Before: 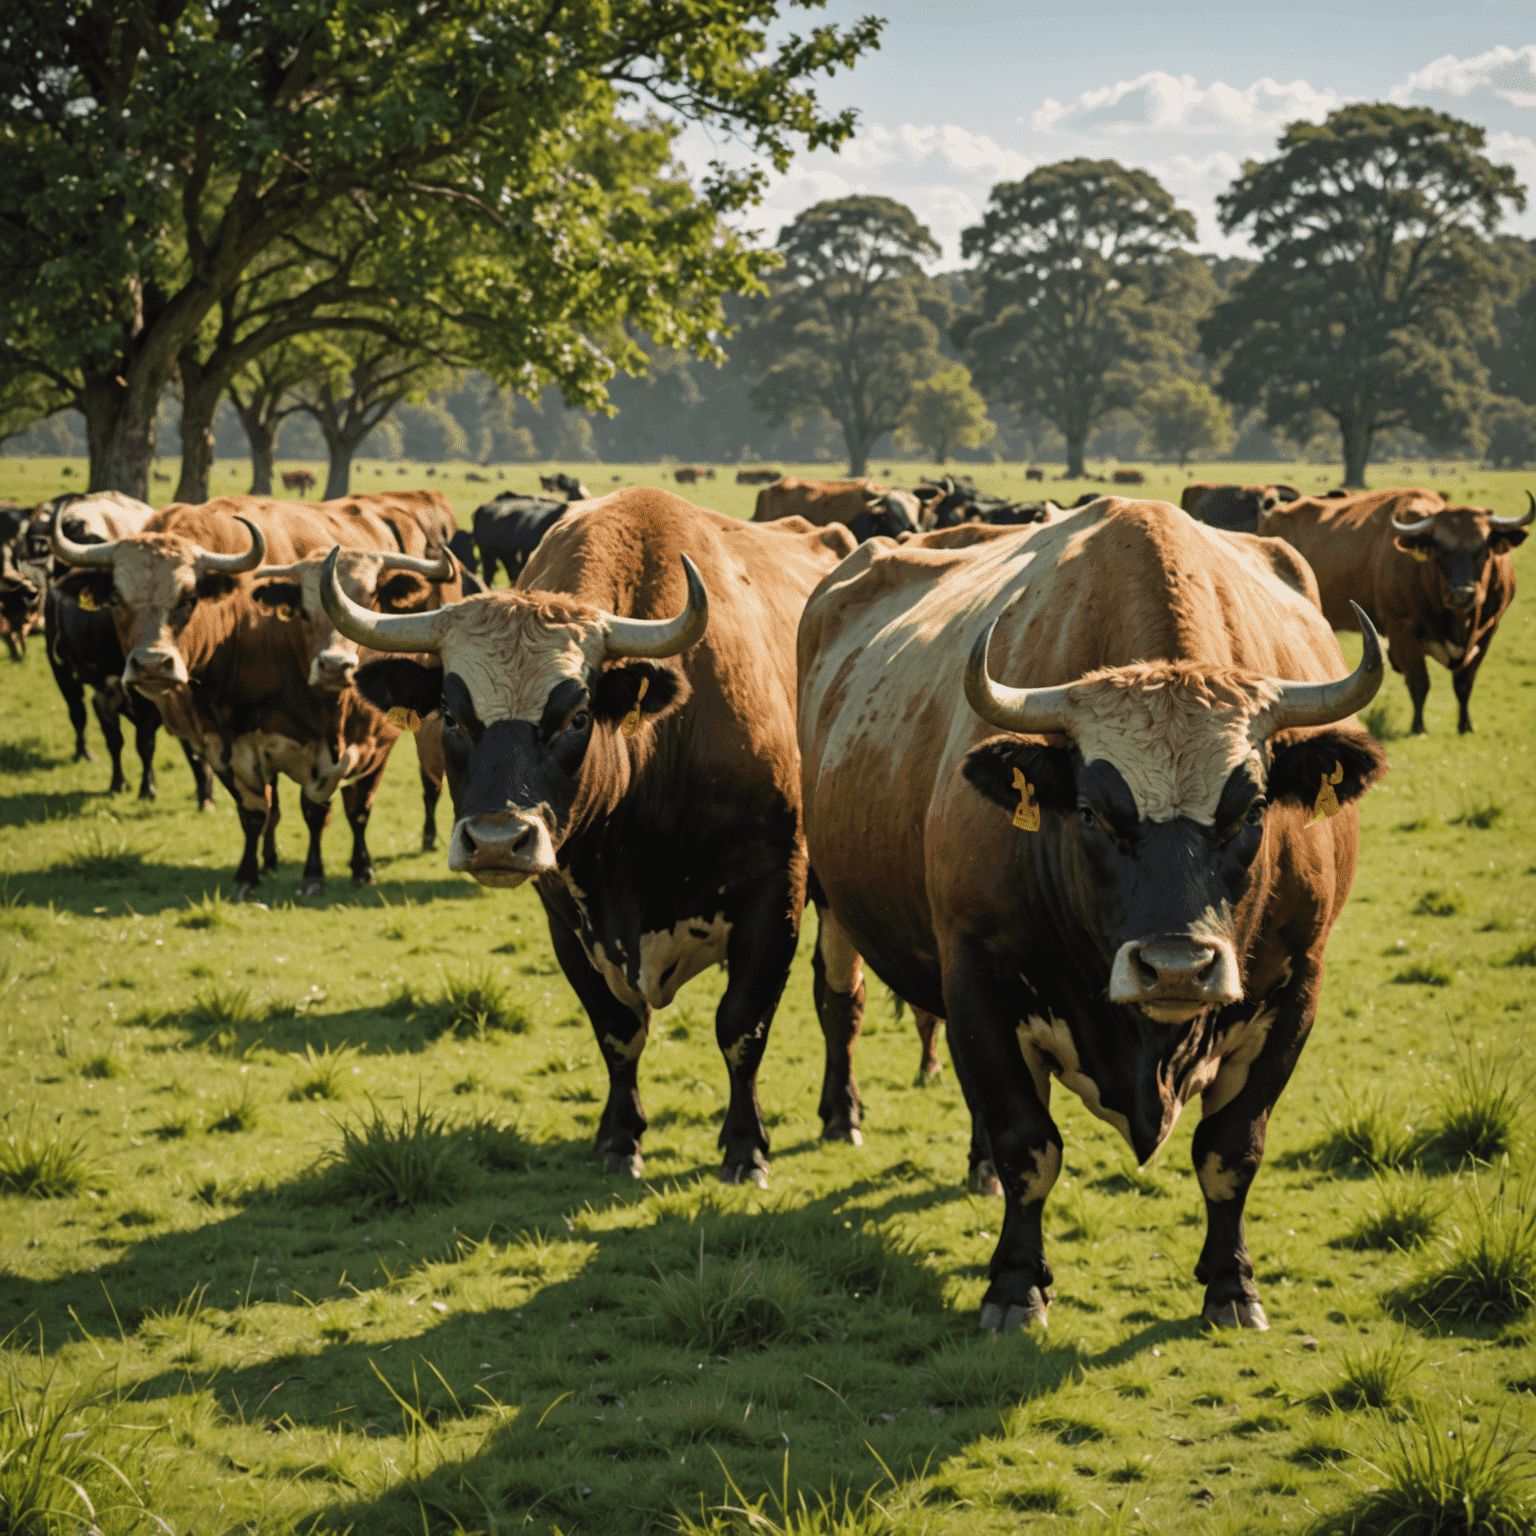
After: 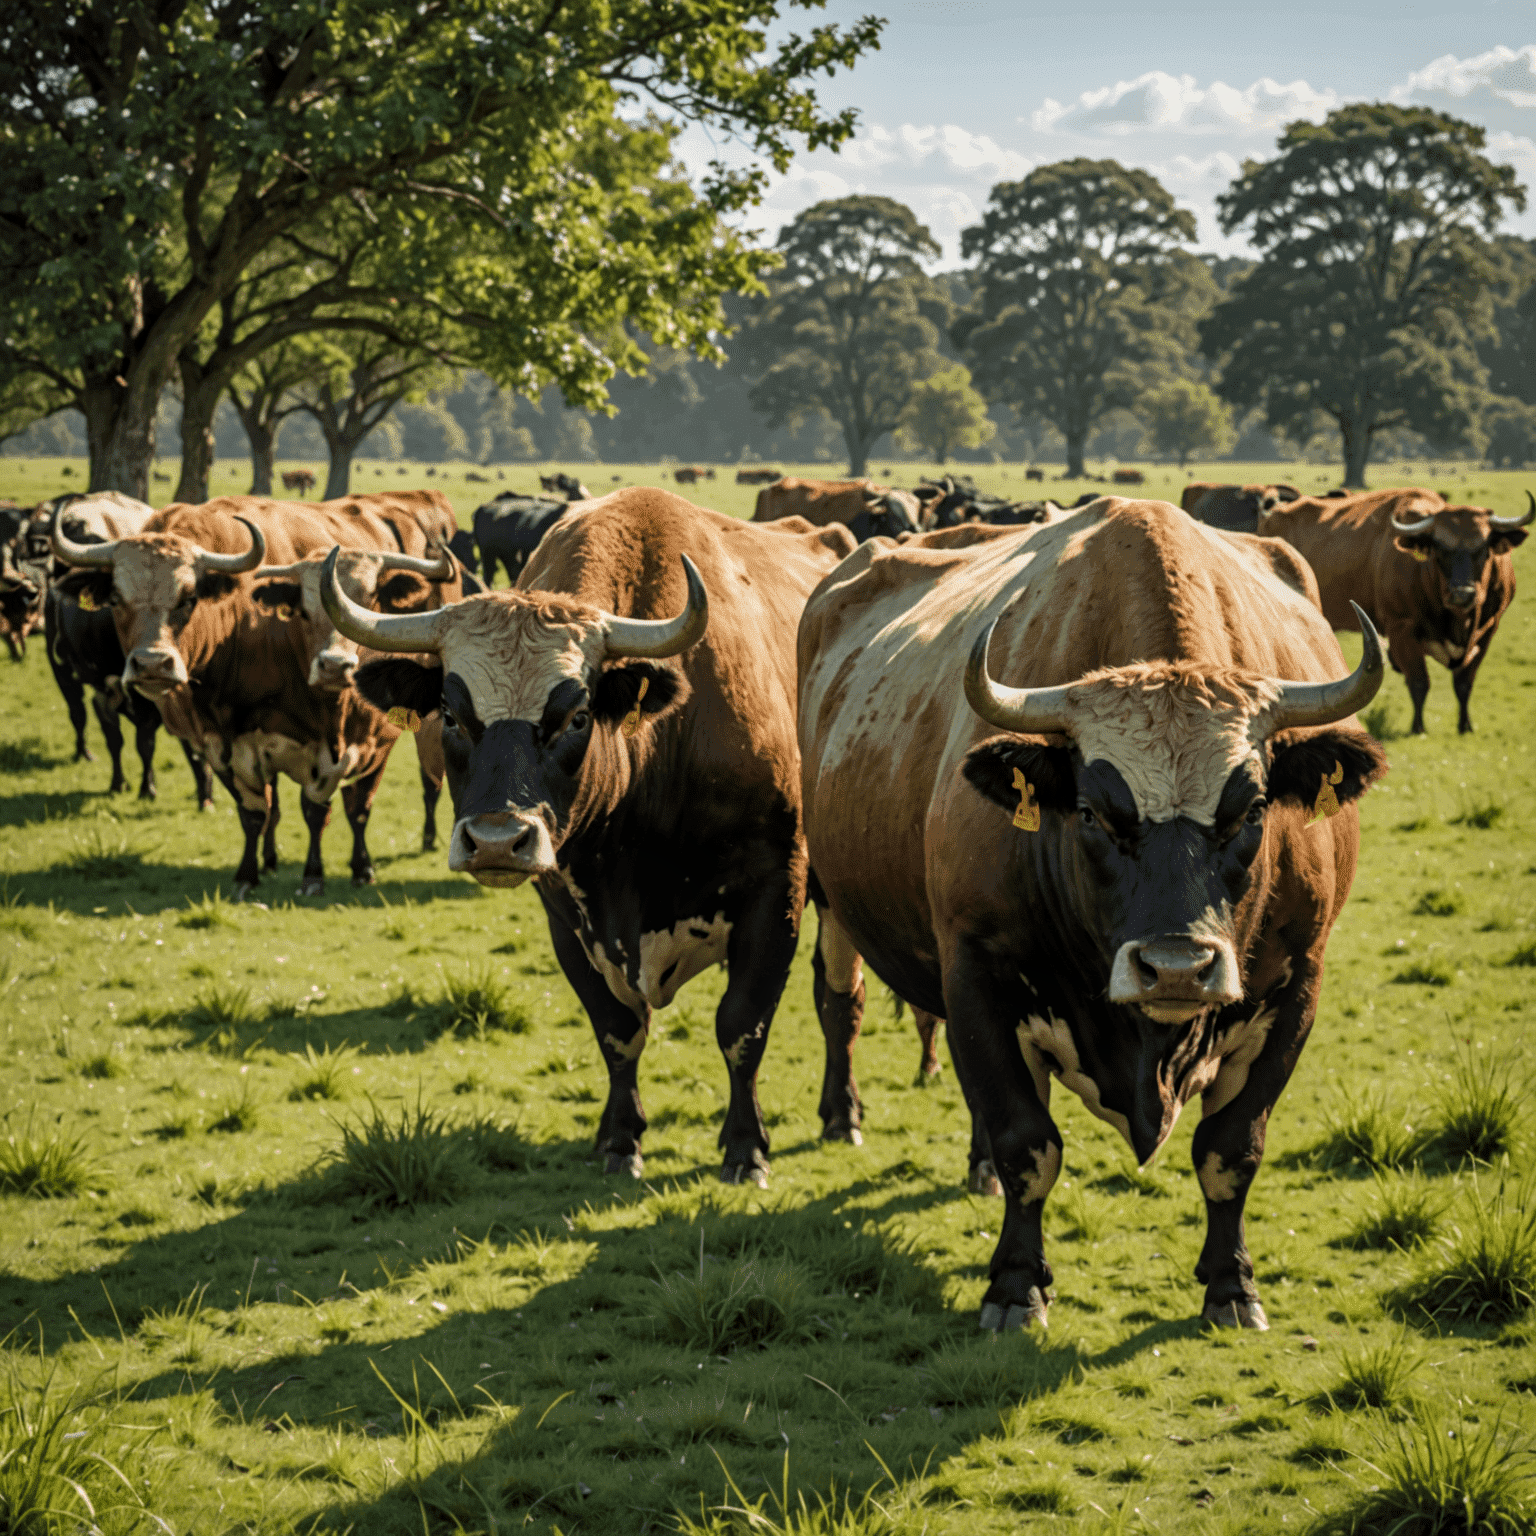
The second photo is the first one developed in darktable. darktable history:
white balance: red 0.986, blue 1.01
exposure: black level correction 0.001, compensate highlight preservation false
local contrast: on, module defaults
